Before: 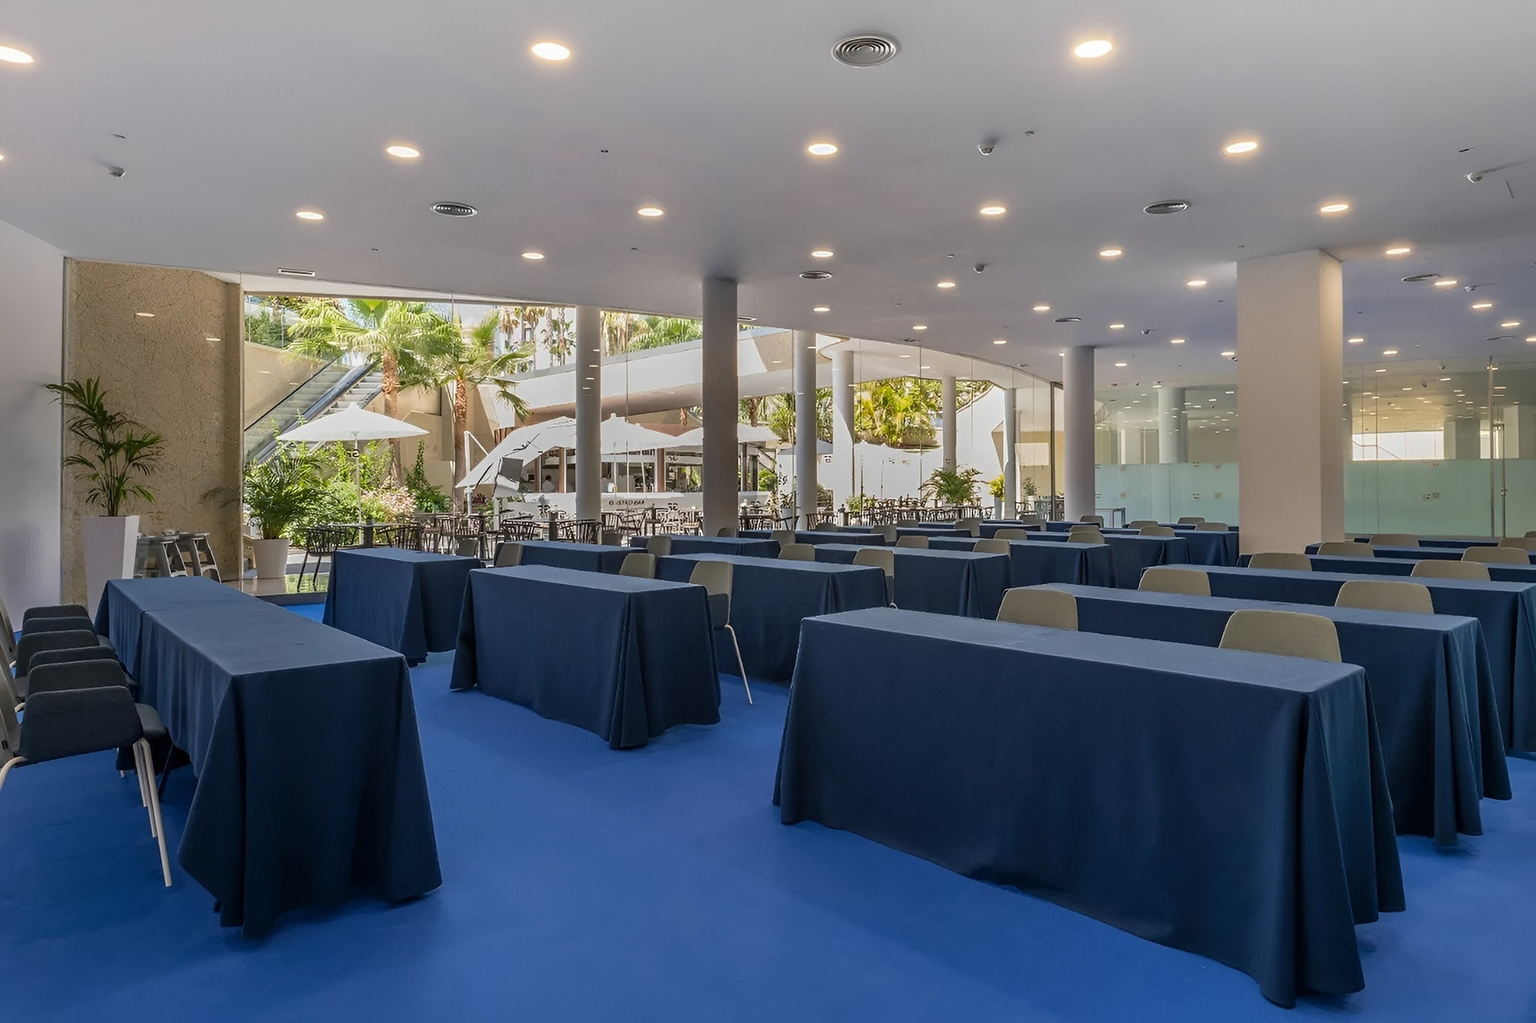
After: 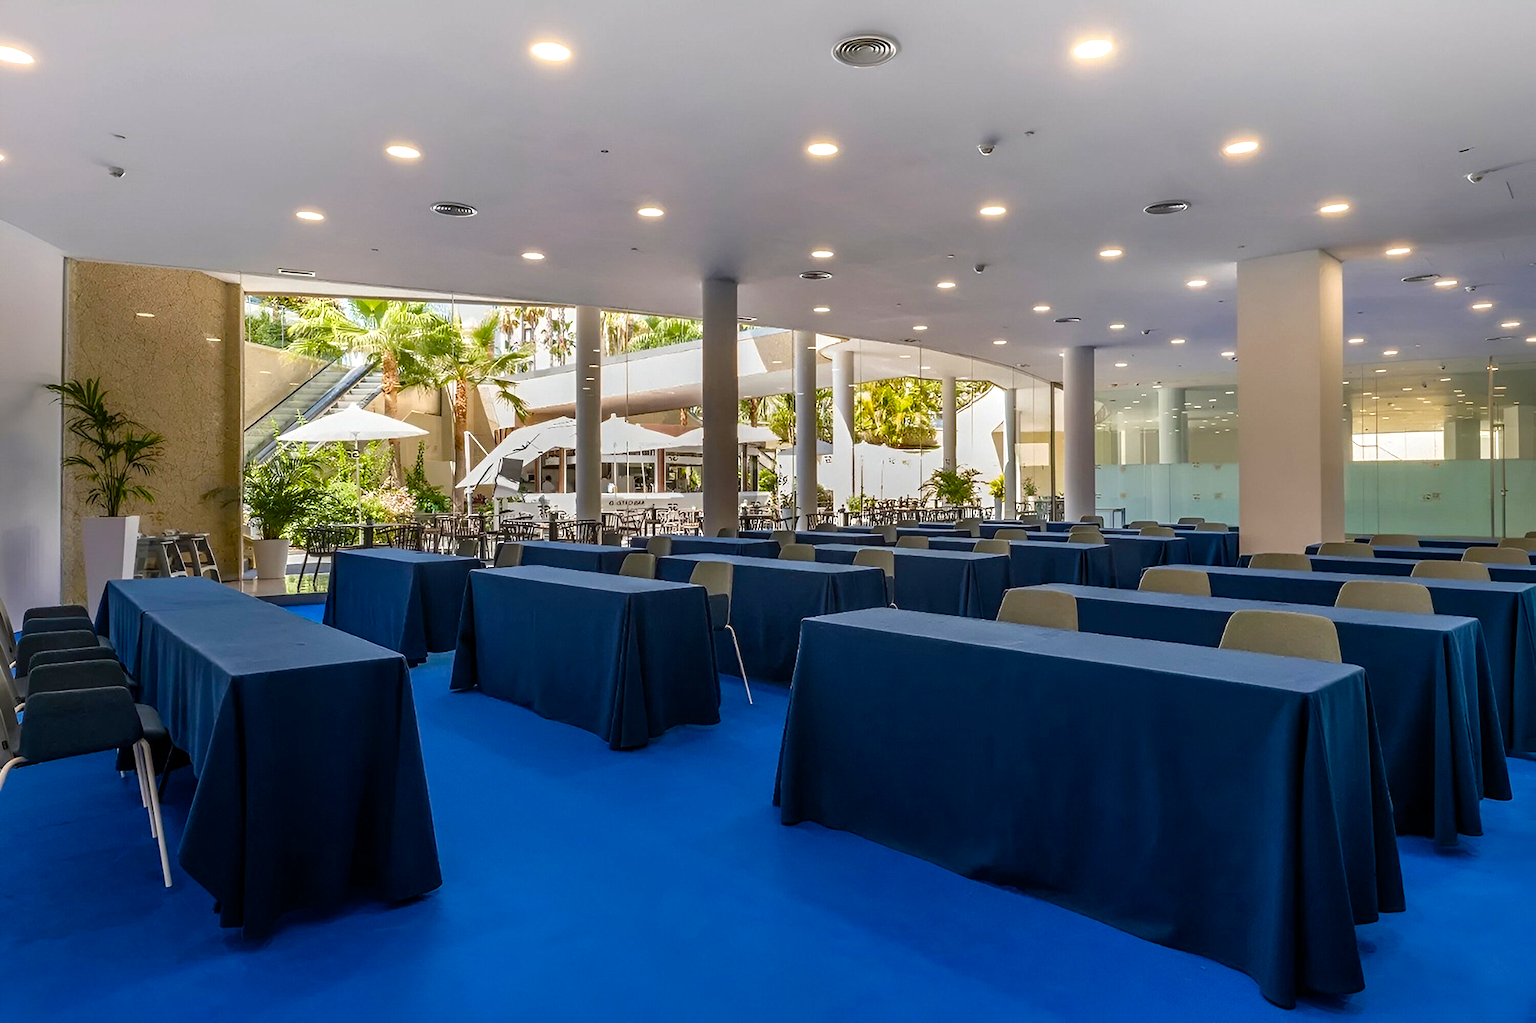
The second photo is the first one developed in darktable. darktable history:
color balance rgb: power › hue 314.19°, perceptual saturation grading › global saturation 20%, perceptual saturation grading › highlights -24.922%, perceptual saturation grading › shadows 50.327%, perceptual brilliance grading › global brilliance 2.775%, perceptual brilliance grading › highlights -2.736%, perceptual brilliance grading › shadows 3.33%, global vibrance 25.089%, contrast 19.551%
